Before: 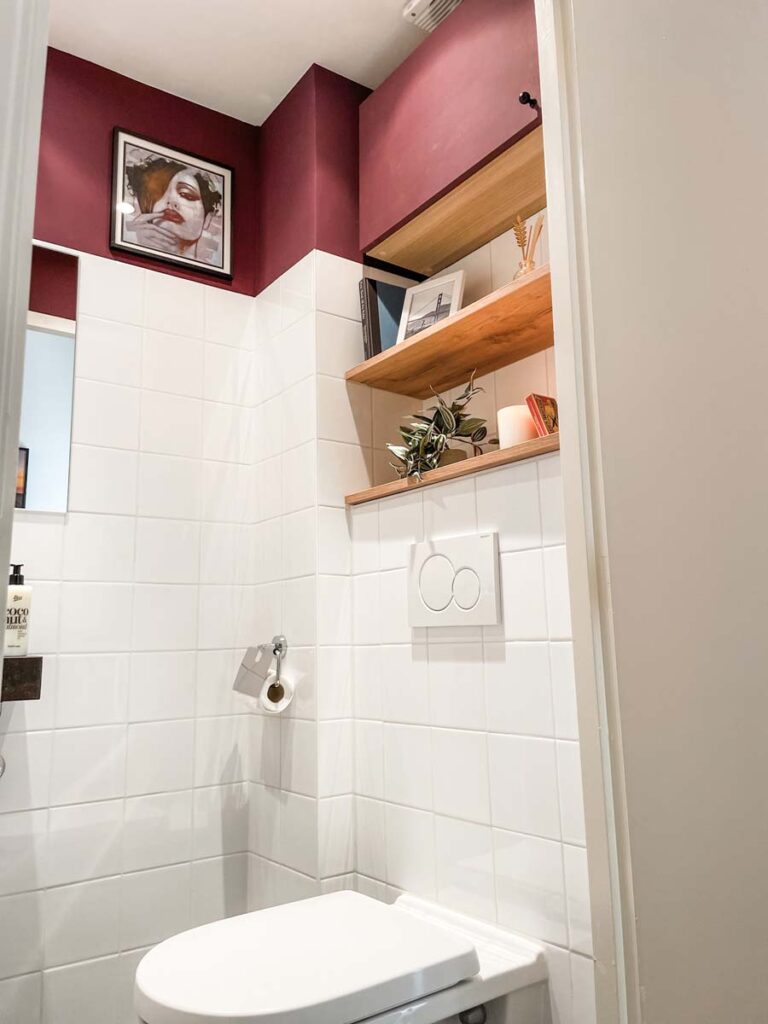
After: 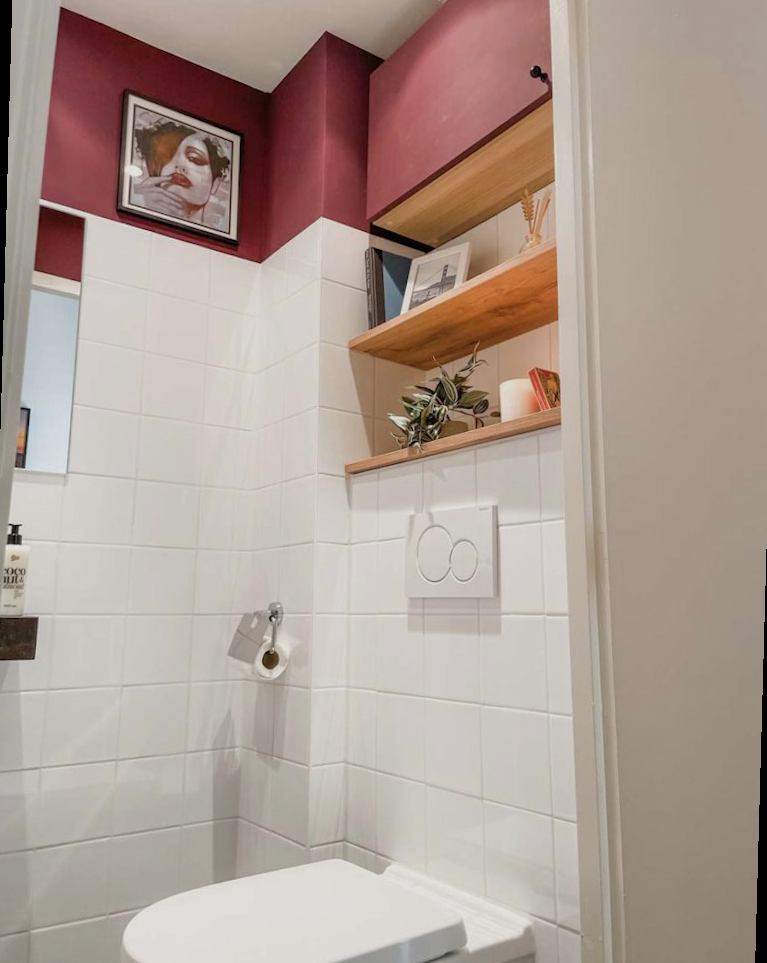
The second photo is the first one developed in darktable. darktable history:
rotate and perspective: rotation 1.57°, crop left 0.018, crop right 0.982, crop top 0.039, crop bottom 0.961
tone equalizer: -8 EV 0.25 EV, -7 EV 0.417 EV, -6 EV 0.417 EV, -5 EV 0.25 EV, -3 EV -0.25 EV, -2 EV -0.417 EV, -1 EV -0.417 EV, +0 EV -0.25 EV, edges refinement/feathering 500, mask exposure compensation -1.57 EV, preserve details guided filter
